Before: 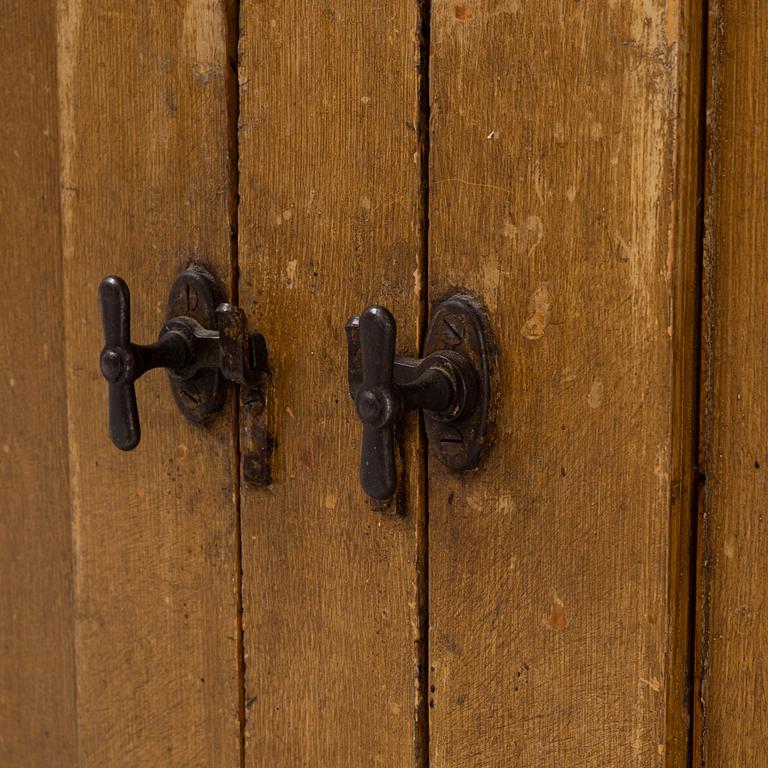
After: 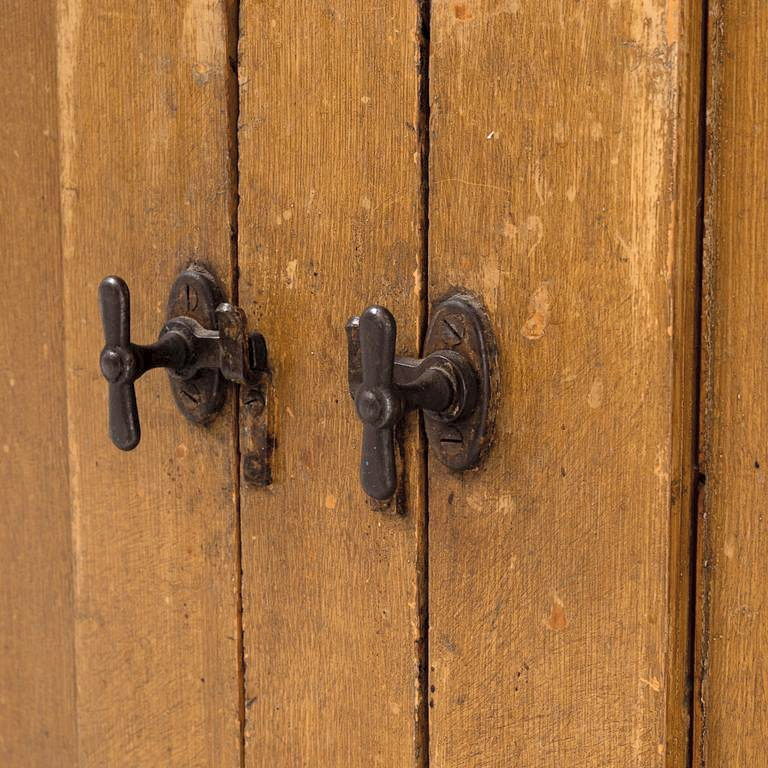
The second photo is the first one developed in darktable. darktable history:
contrast brightness saturation: brightness 0.15
exposure: black level correction 0.001, exposure 0.5 EV, compensate exposure bias true, compensate highlight preservation false
